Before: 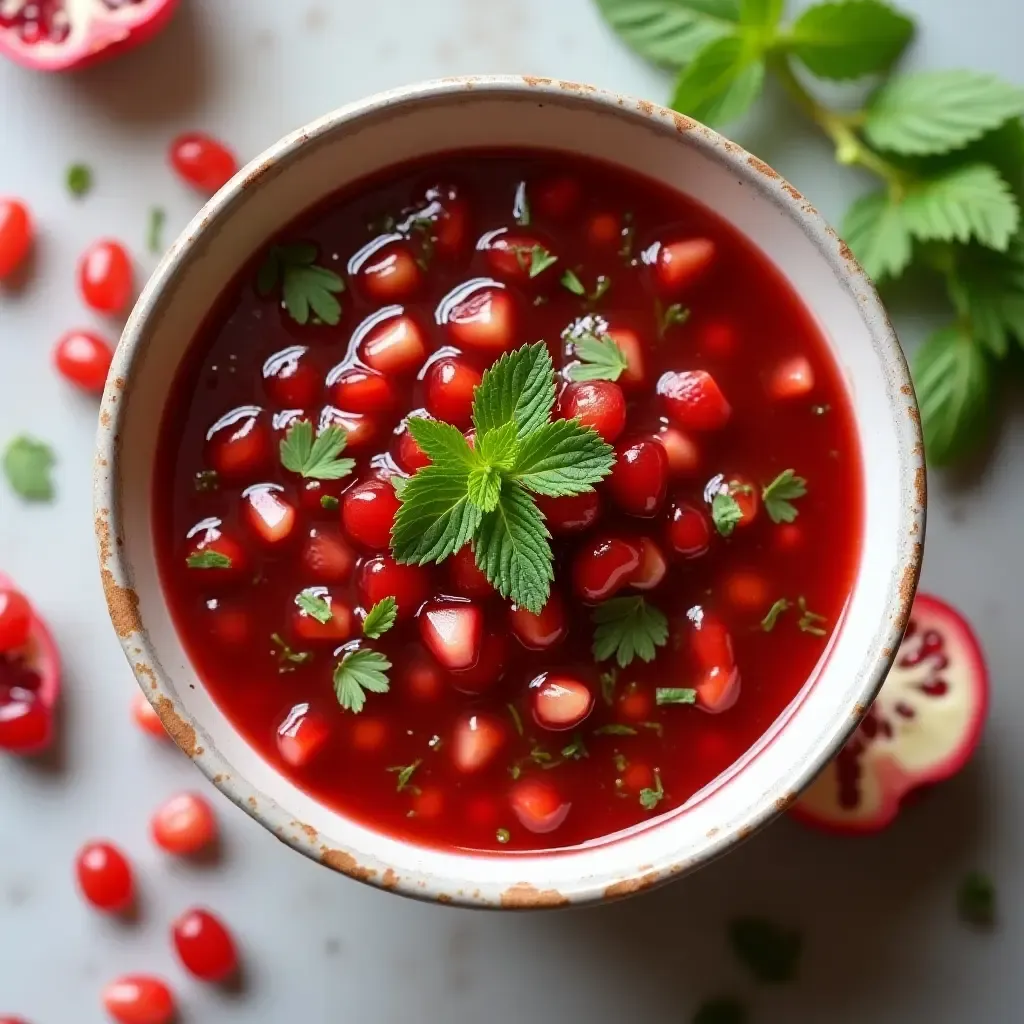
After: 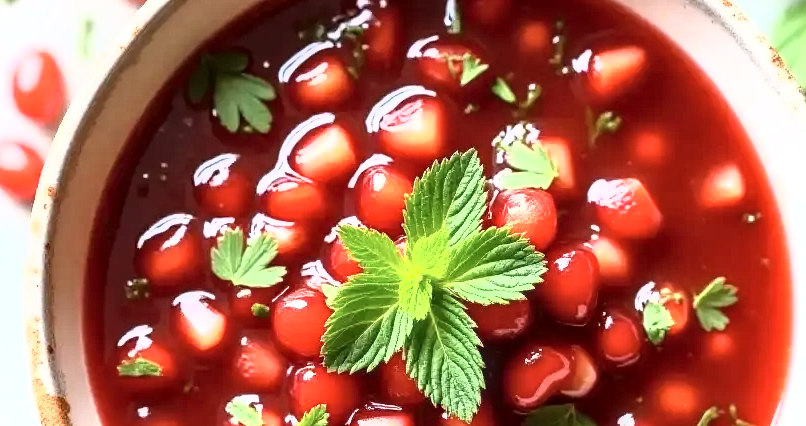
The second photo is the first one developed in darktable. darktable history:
crop: left 6.822%, top 18.804%, right 14.399%, bottom 39.501%
tone equalizer: smoothing diameter 2.16%, edges refinement/feathering 23.53, mask exposure compensation -1.57 EV, filter diffusion 5
local contrast: on, module defaults
contrast brightness saturation: contrast 0.04, saturation 0.071
exposure: exposure 0.558 EV, compensate exposure bias true, compensate highlight preservation false
tone curve: curves: ch0 [(0, 0) (0.003, 0.028) (0.011, 0.028) (0.025, 0.026) (0.044, 0.036) (0.069, 0.06) (0.1, 0.101) (0.136, 0.15) (0.177, 0.203) (0.224, 0.271) (0.277, 0.345) (0.335, 0.422) (0.399, 0.515) (0.468, 0.611) (0.543, 0.716) (0.623, 0.826) (0.709, 0.942) (0.801, 0.992) (0.898, 1) (1, 1)], color space Lab, independent channels
